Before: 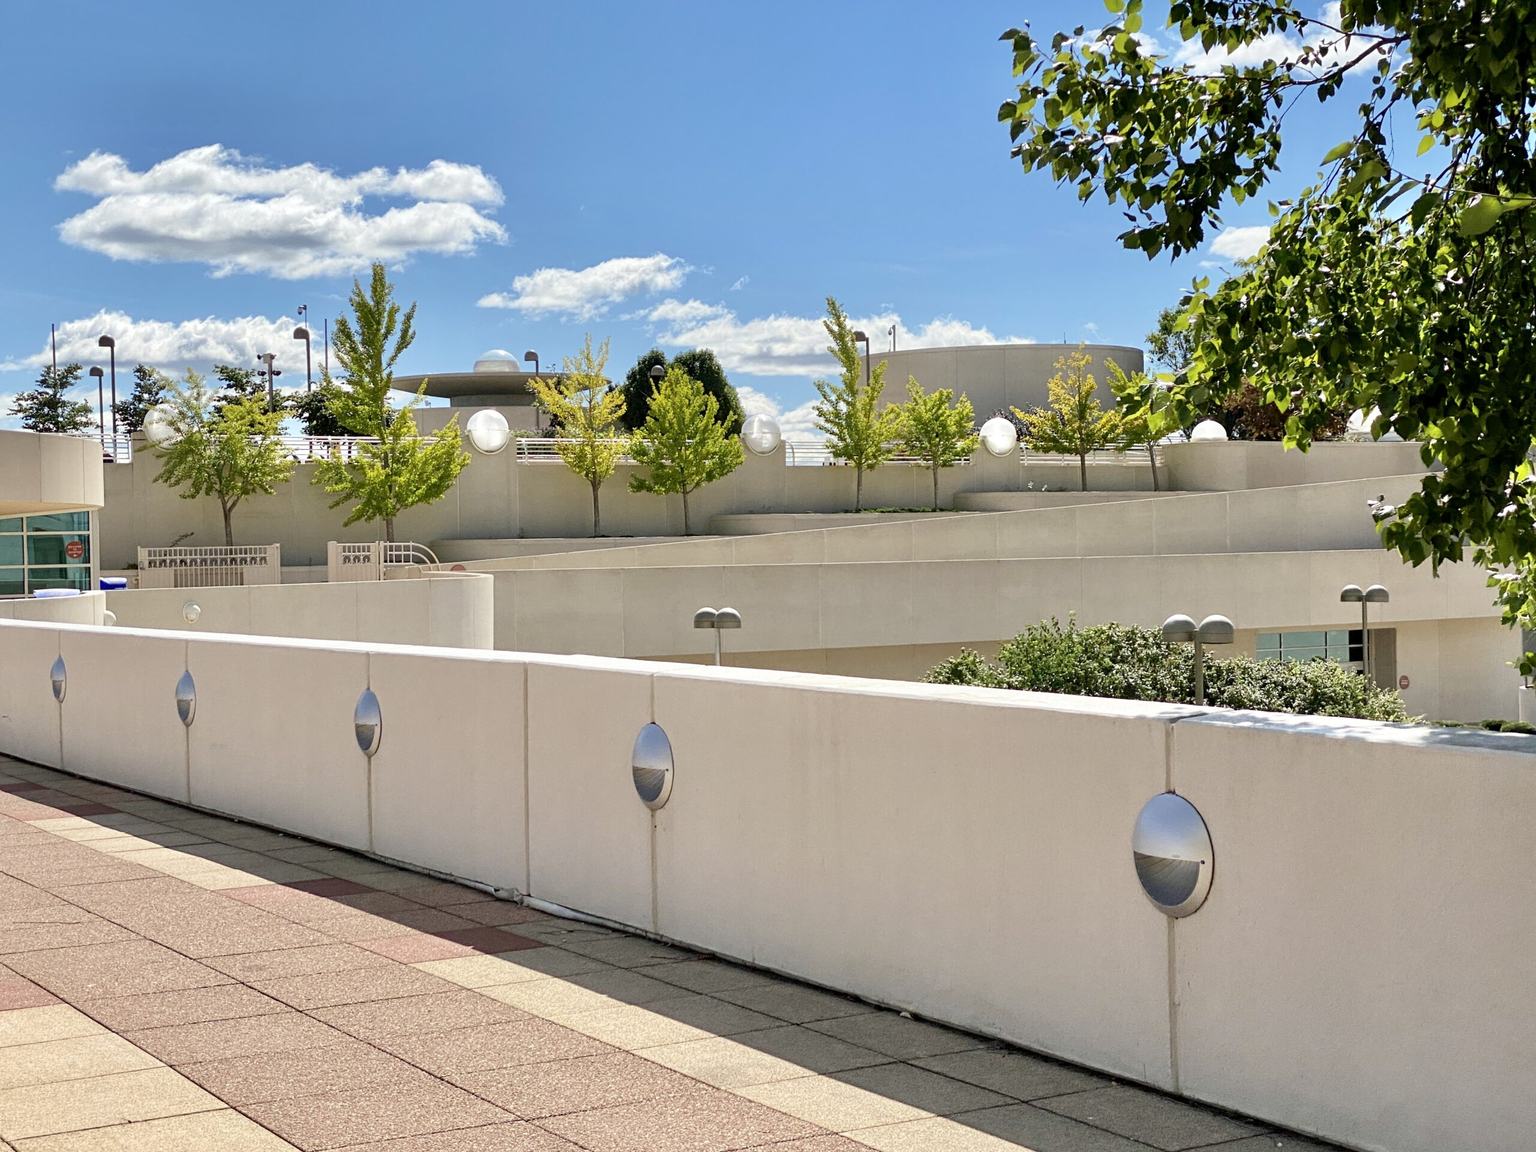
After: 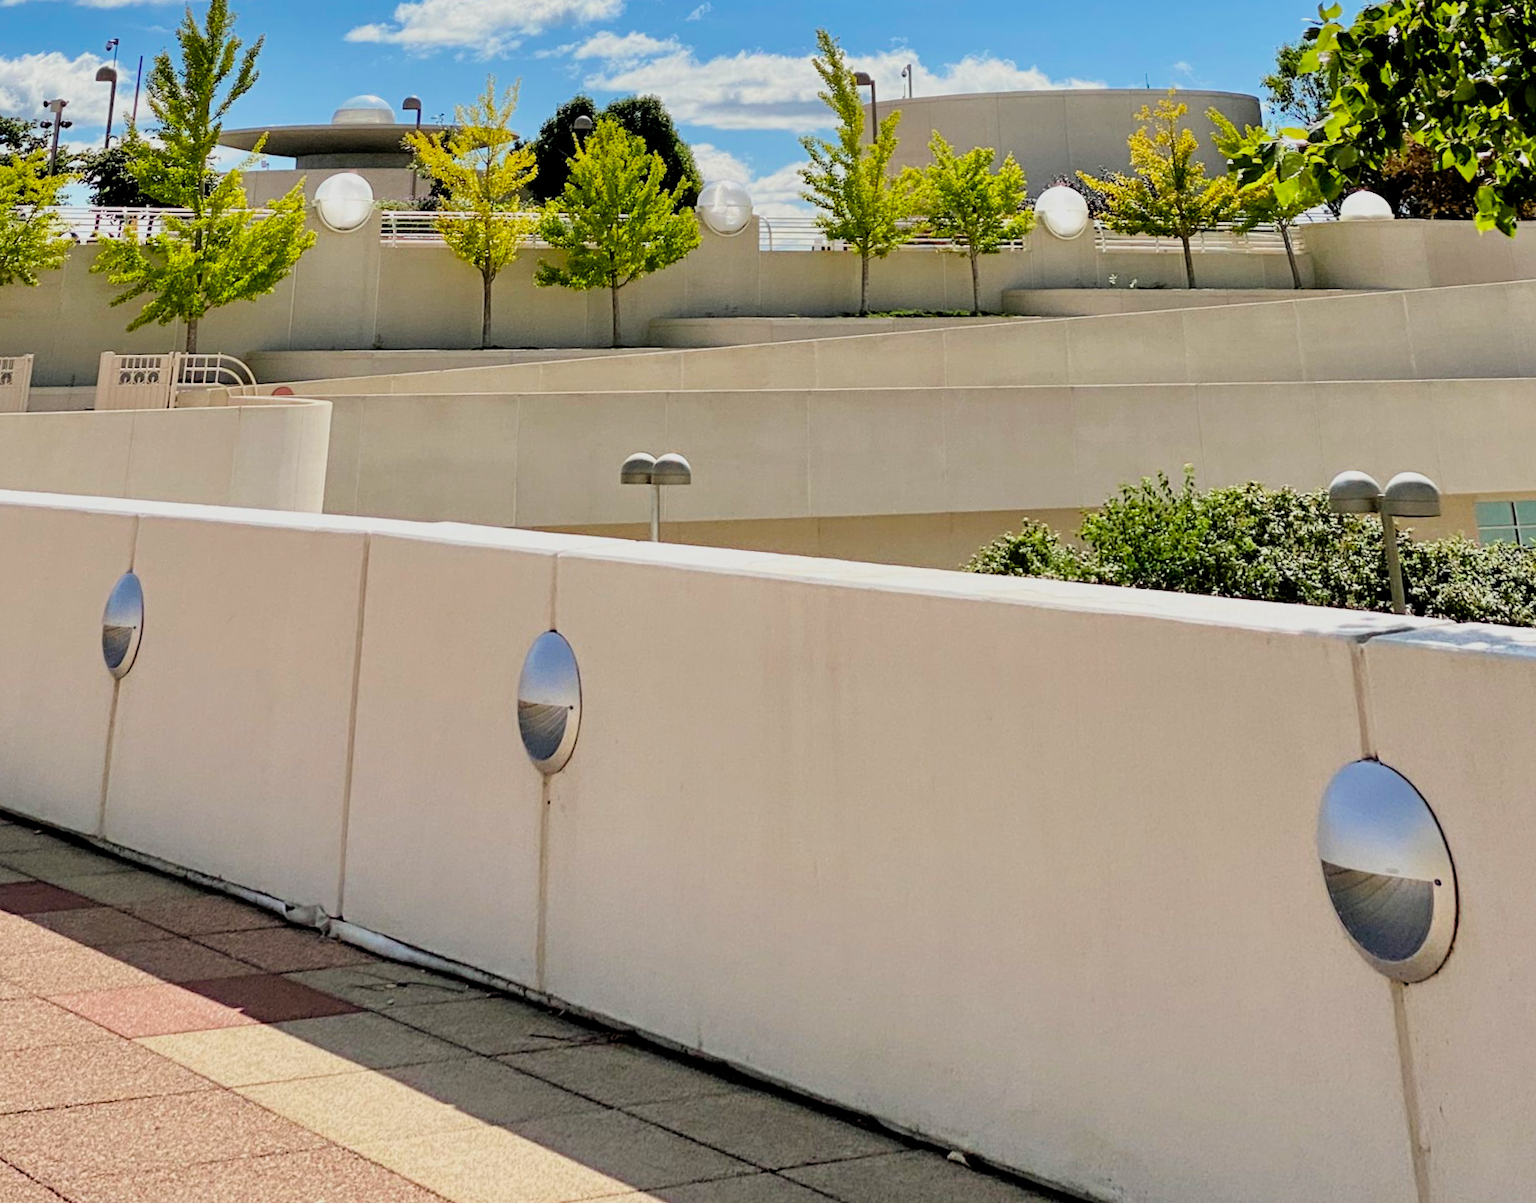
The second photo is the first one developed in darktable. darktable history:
rotate and perspective: rotation 0.72°, lens shift (vertical) -0.352, lens shift (horizontal) -0.051, crop left 0.152, crop right 0.859, crop top 0.019, crop bottom 0.964
filmic rgb: black relative exposure -7.75 EV, white relative exposure 4.4 EV, threshold 3 EV, target black luminance 0%, hardness 3.76, latitude 50.51%, contrast 1.074, highlights saturation mix 10%, shadows ↔ highlights balance -0.22%, color science v4 (2020), enable highlight reconstruction true
crop: left 9.712%, top 16.928%, right 10.845%, bottom 12.332%
